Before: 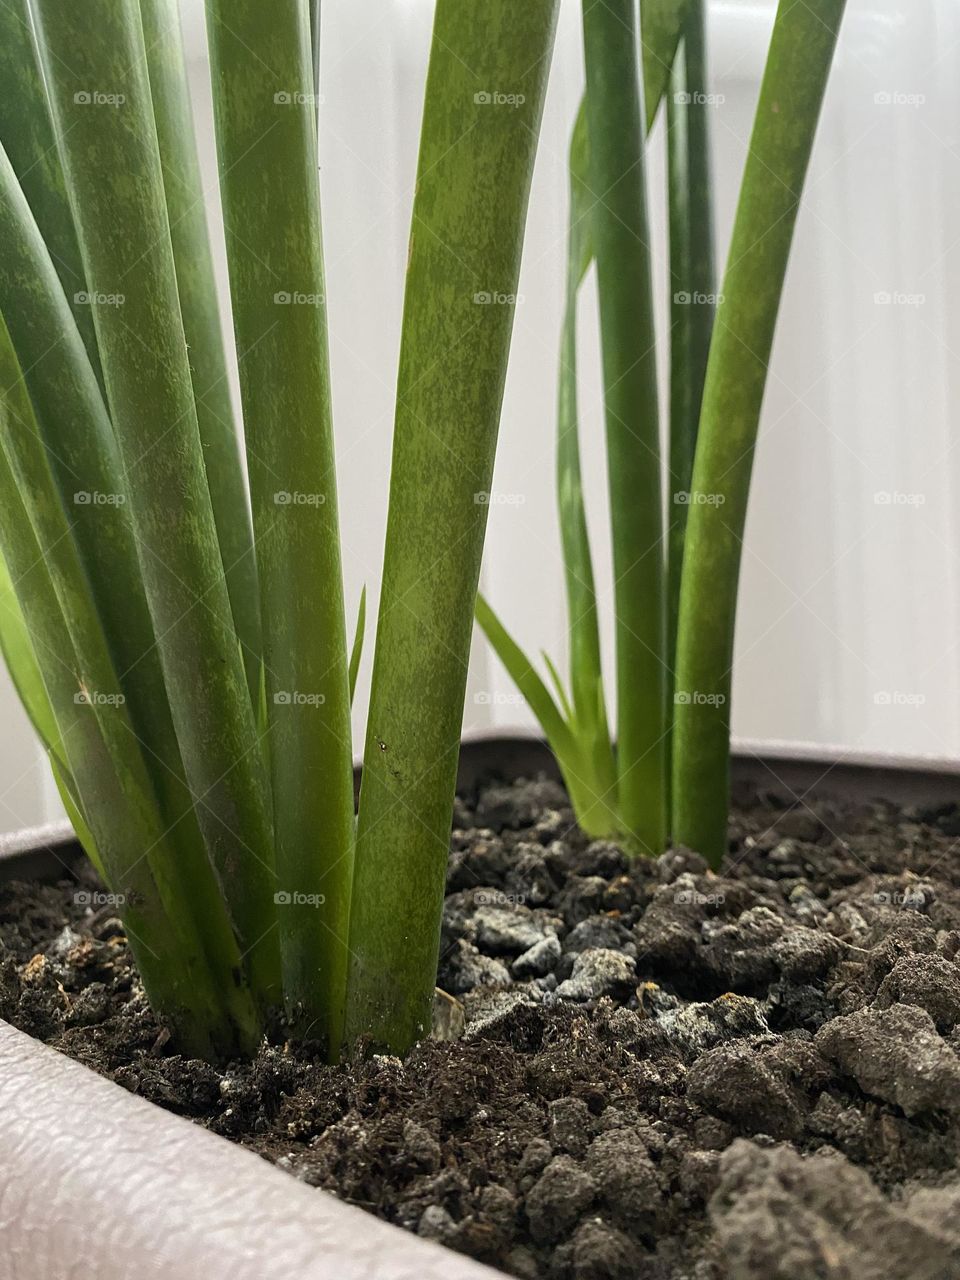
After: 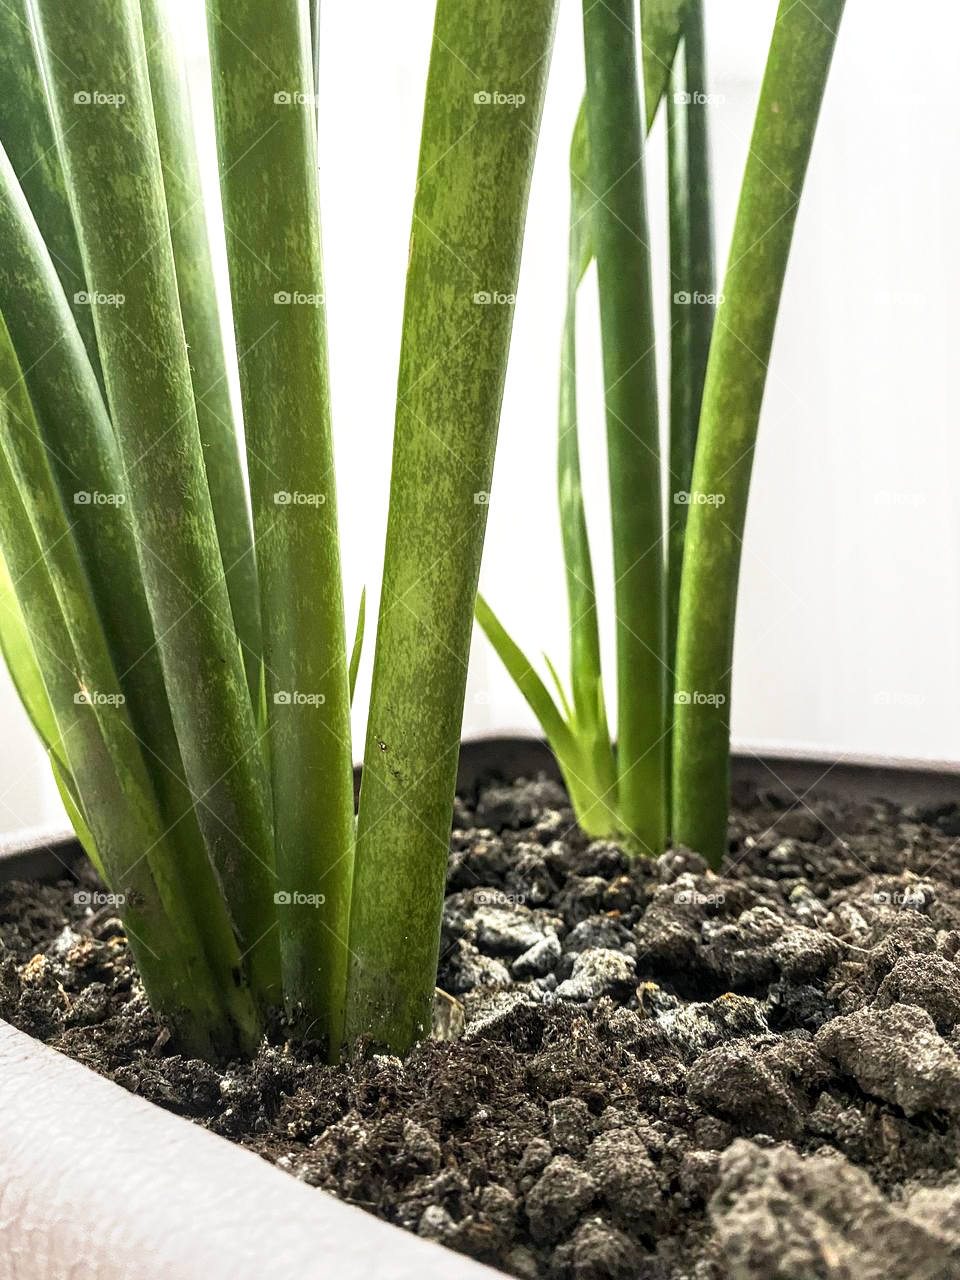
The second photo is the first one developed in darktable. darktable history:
local contrast: detail 130%
base curve: curves: ch0 [(0, 0) (0.557, 0.834) (1, 1)], preserve colors none
tone equalizer: -8 EV -0.452 EV, -7 EV -0.42 EV, -6 EV -0.334 EV, -5 EV -0.218 EV, -3 EV 0.201 EV, -2 EV 0.303 EV, -1 EV 0.363 EV, +0 EV 0.396 EV, edges refinement/feathering 500, mask exposure compensation -1.57 EV, preserve details no
